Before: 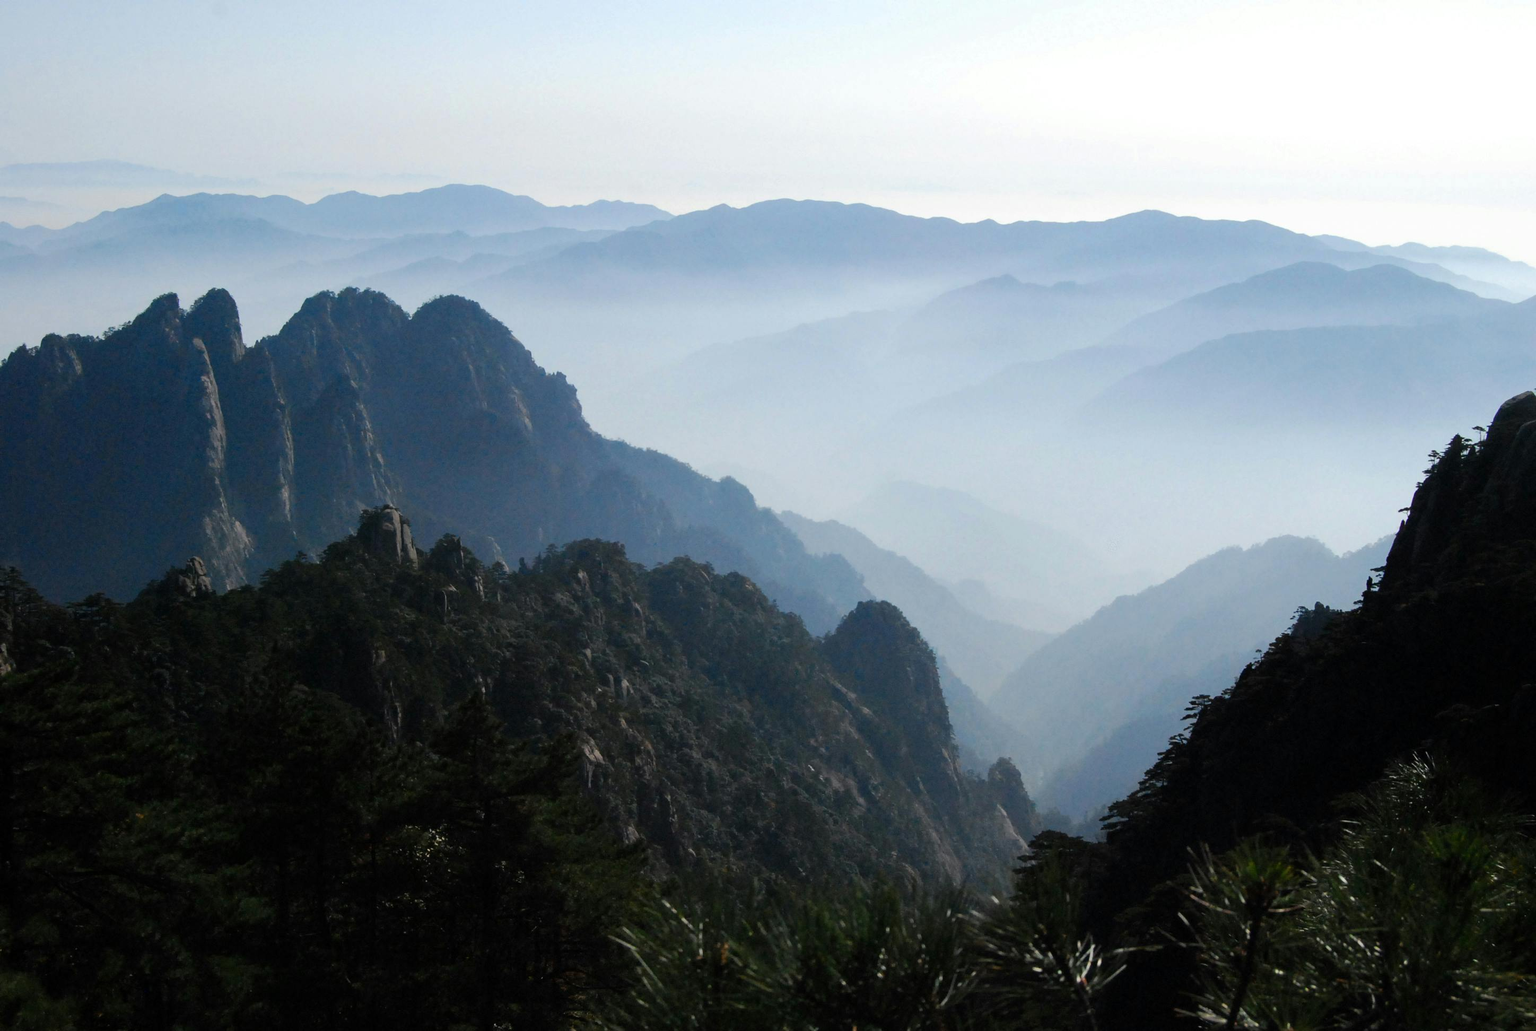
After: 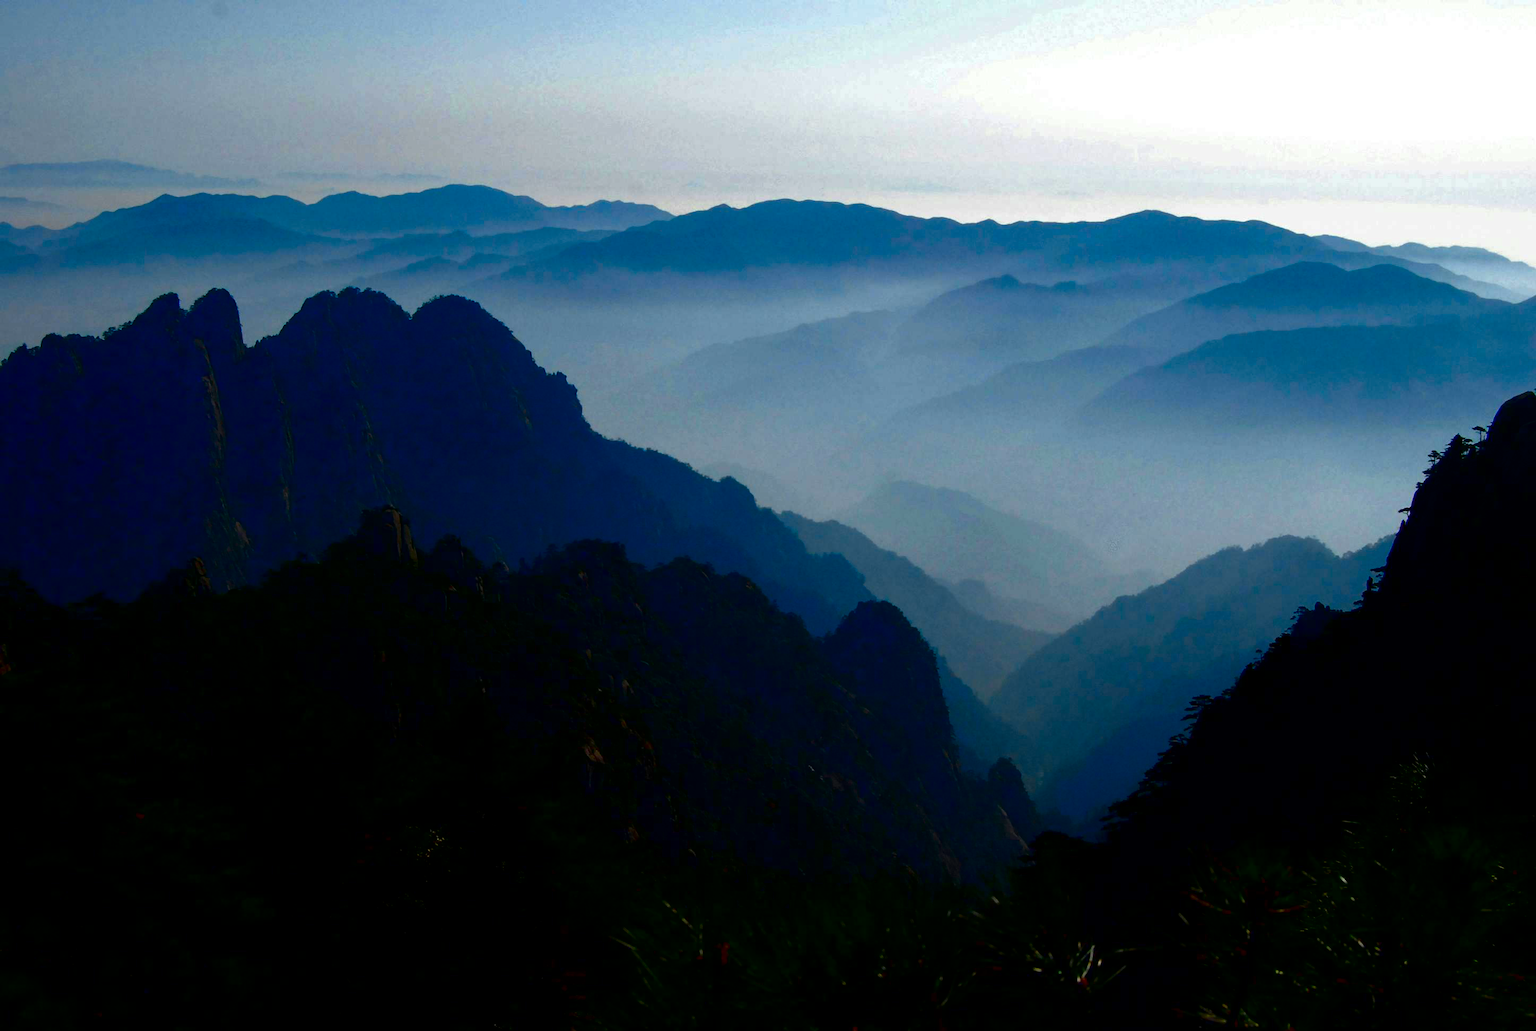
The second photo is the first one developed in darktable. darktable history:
contrast brightness saturation: brightness -0.99, saturation 0.999
